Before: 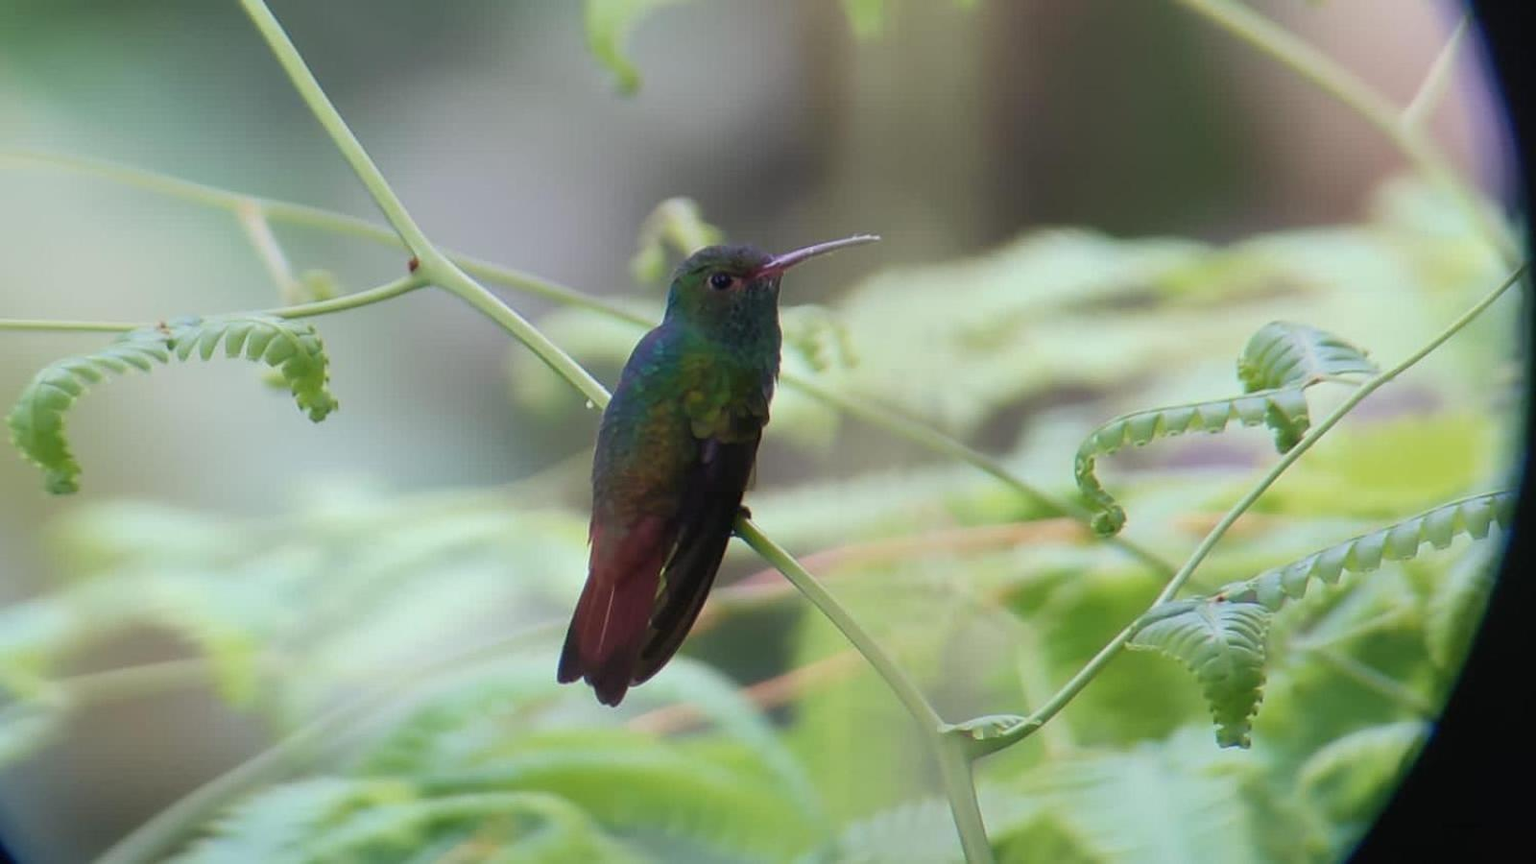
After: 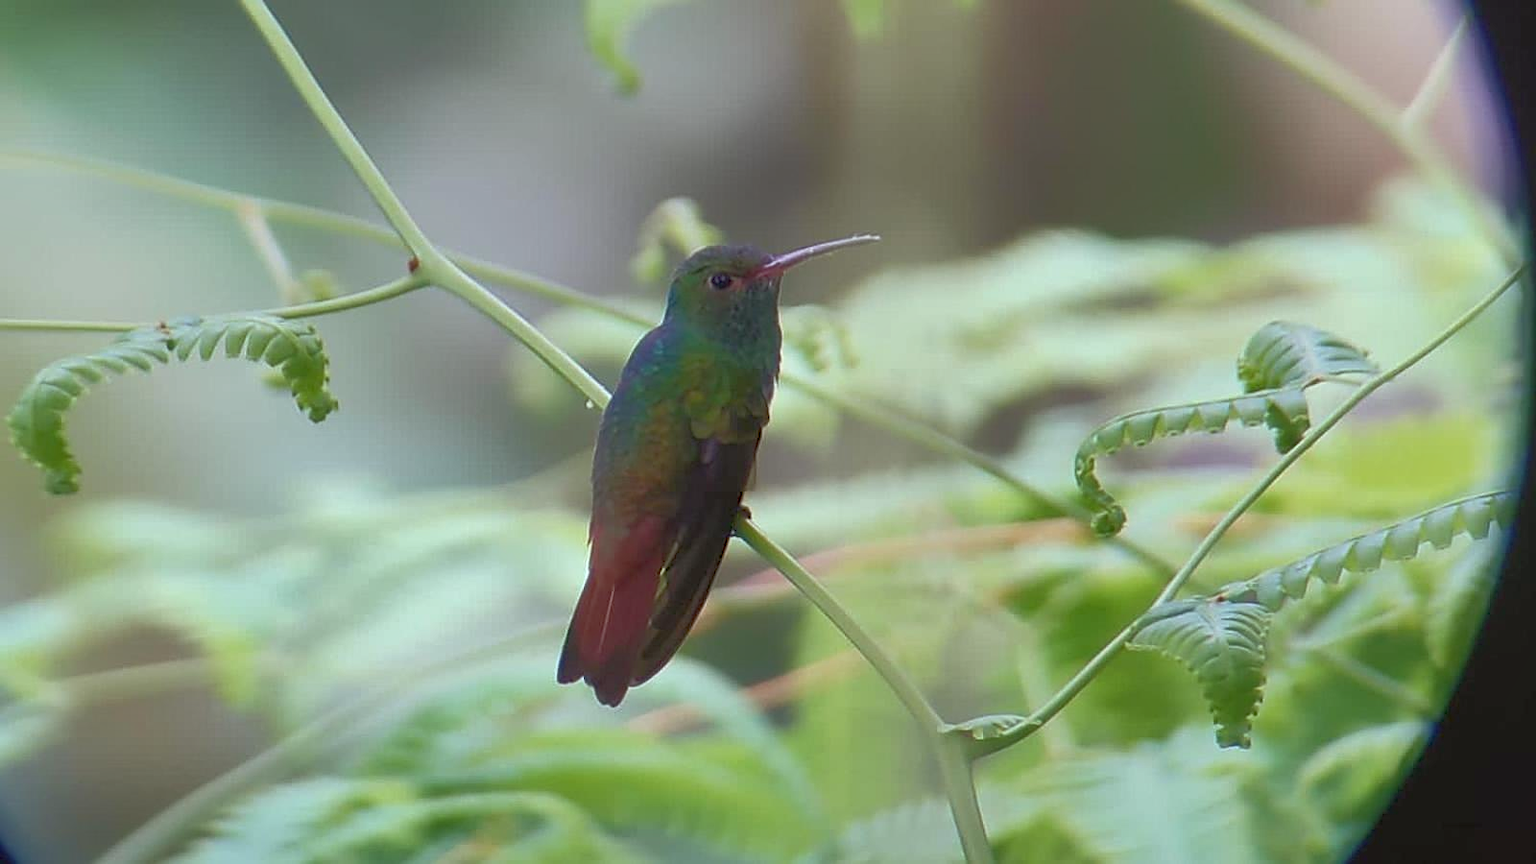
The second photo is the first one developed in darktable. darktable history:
shadows and highlights: shadows 12, white point adjustment 1.2, soften with gaussian
sharpen: on, module defaults
rgb curve: curves: ch0 [(0, 0) (0.072, 0.166) (0.217, 0.293) (0.414, 0.42) (1, 1)], compensate middle gray true, preserve colors basic power
color correction: highlights a* -2.73, highlights b* -2.09, shadows a* 2.41, shadows b* 2.73
